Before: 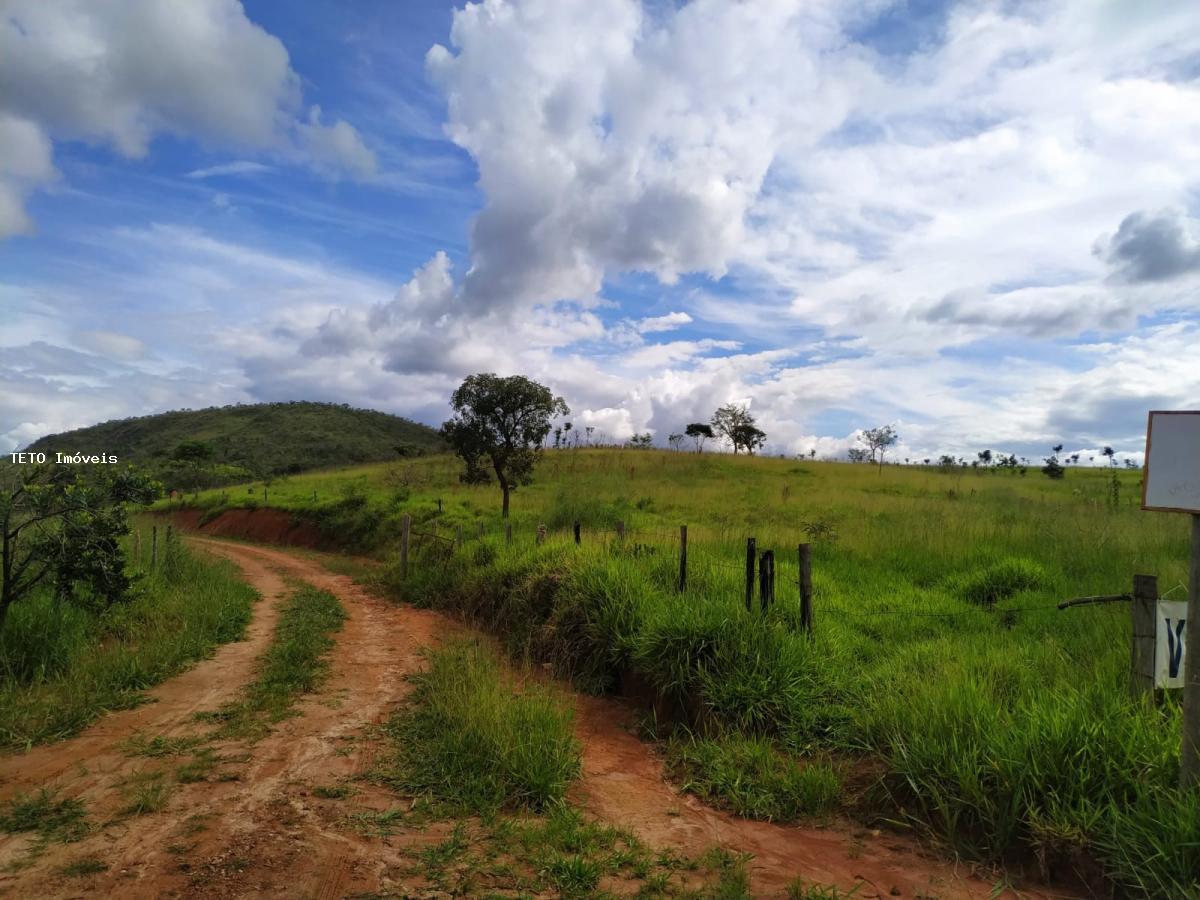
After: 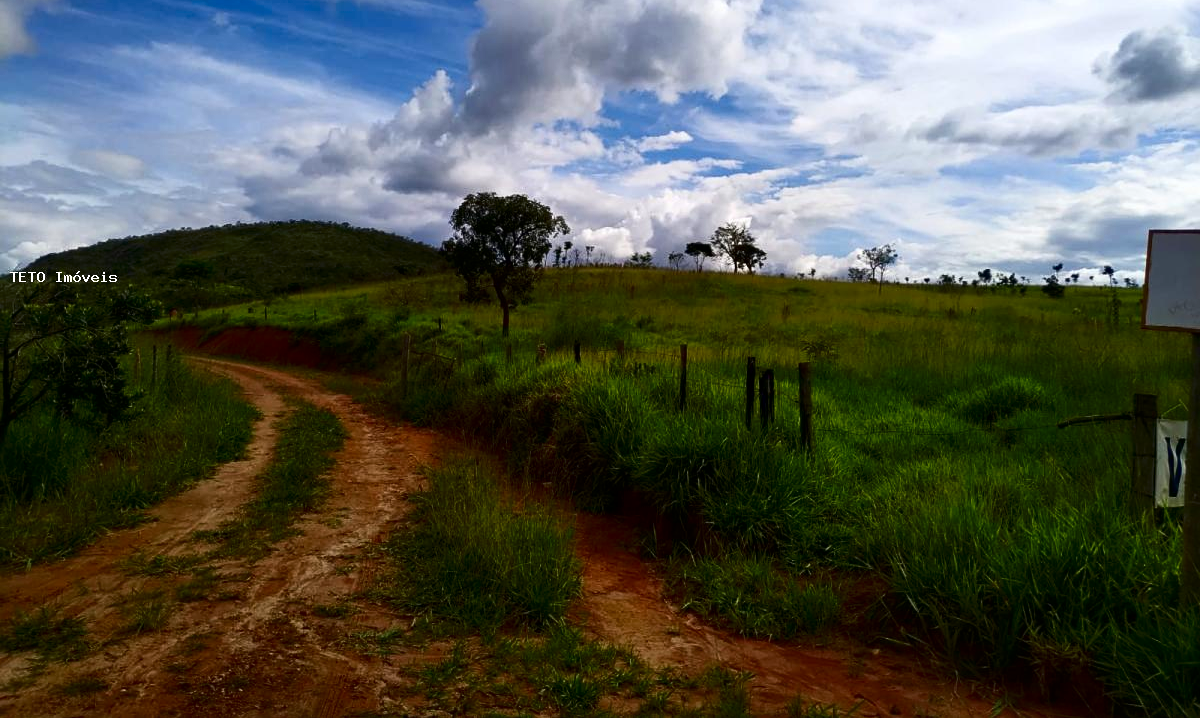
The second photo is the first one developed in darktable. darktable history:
crop and rotate: top 20.176%
contrast brightness saturation: contrast 0.193, brightness -0.223, saturation 0.108
sharpen: amount 0.203
